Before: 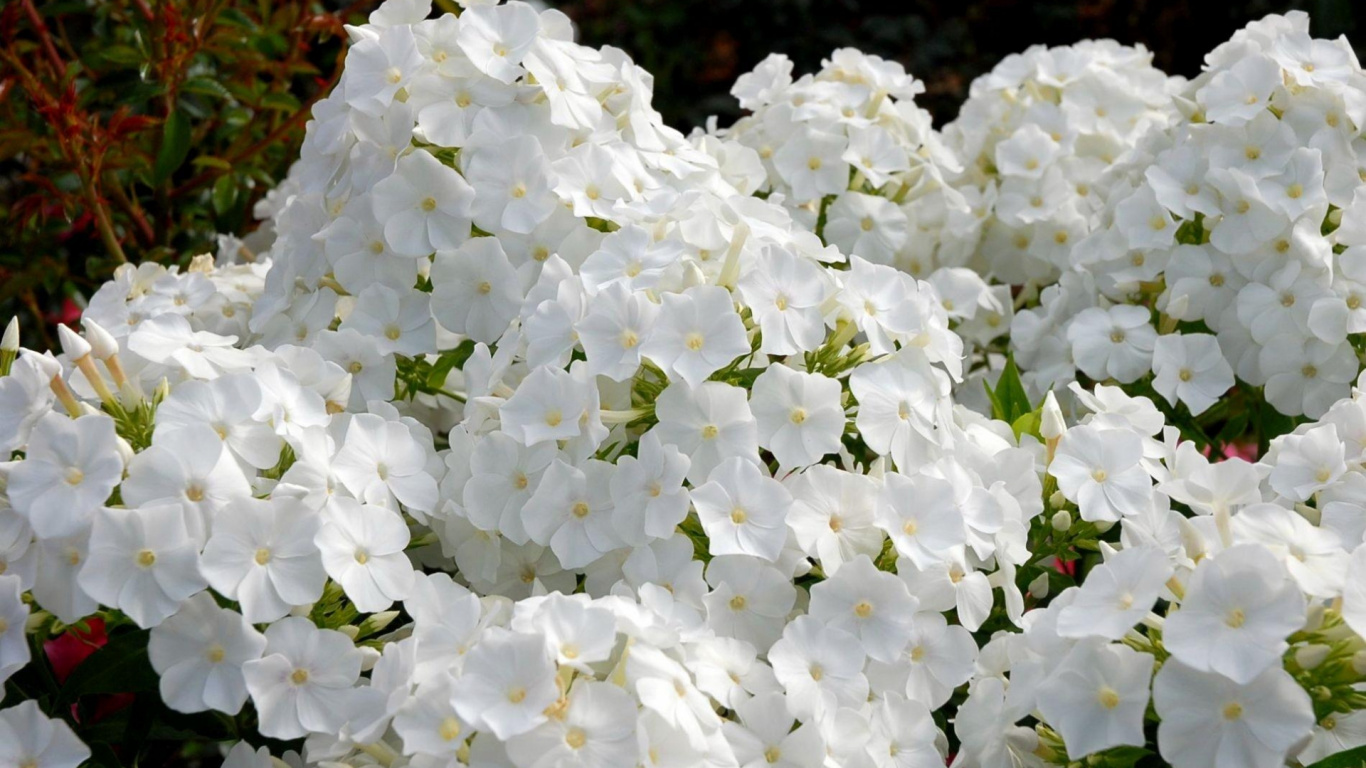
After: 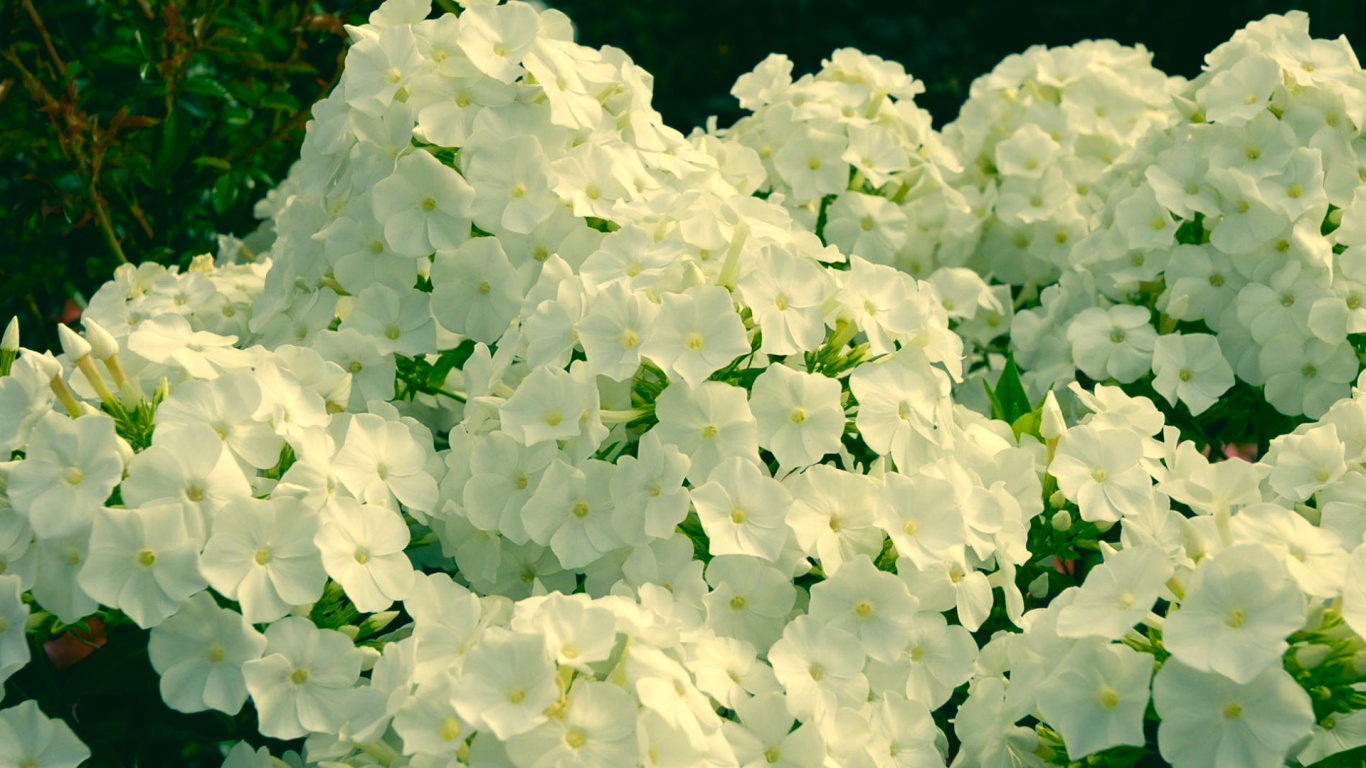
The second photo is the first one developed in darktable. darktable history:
color correction: highlights a* 1.88, highlights b* 34.09, shadows a* -36.44, shadows b* -5.65
tone equalizer: on, module defaults
